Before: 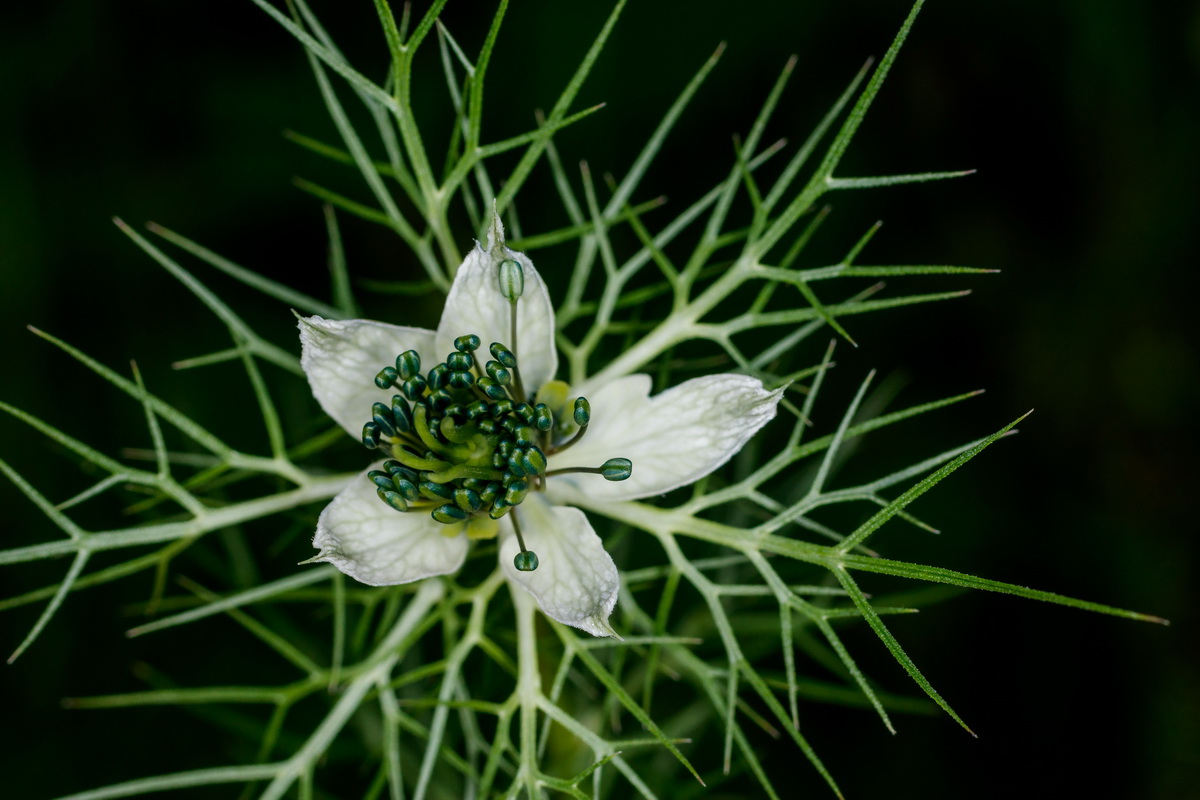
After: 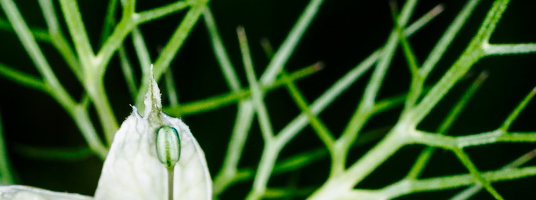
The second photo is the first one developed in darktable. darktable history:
crop: left 28.64%, top 16.832%, right 26.637%, bottom 58.055%
exposure: compensate highlight preservation false
base curve: curves: ch0 [(0, 0) (0.028, 0.03) (0.121, 0.232) (0.46, 0.748) (0.859, 0.968) (1, 1)], preserve colors none
